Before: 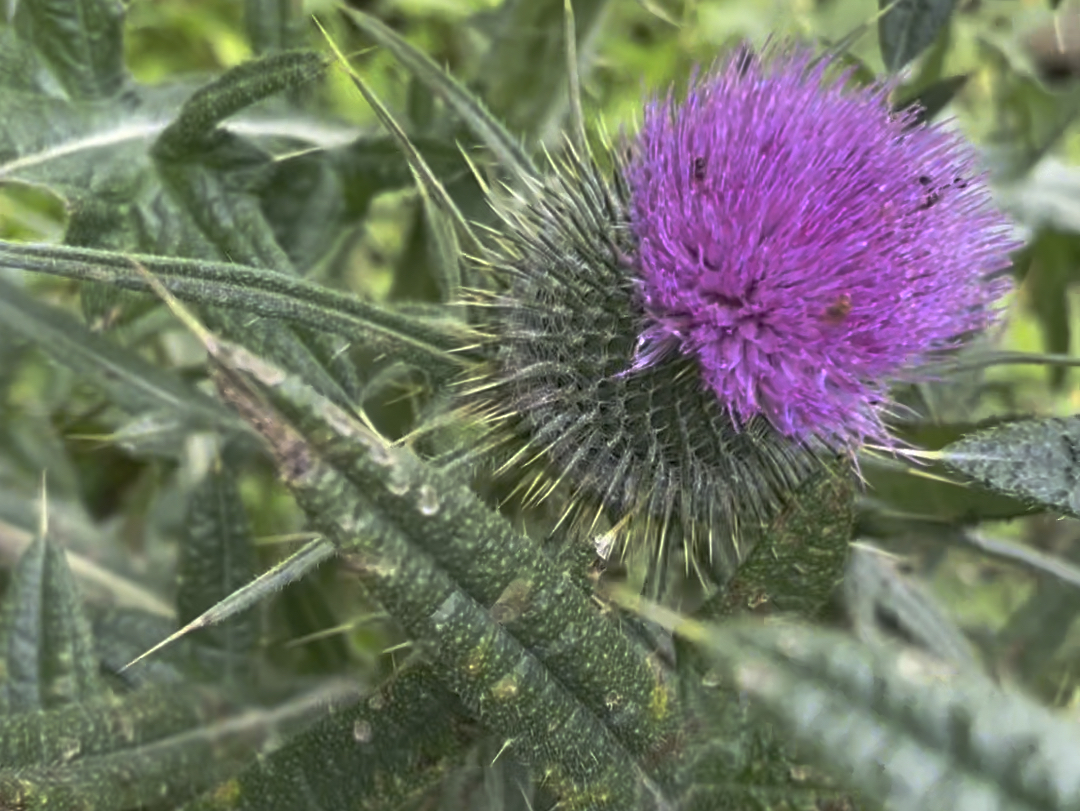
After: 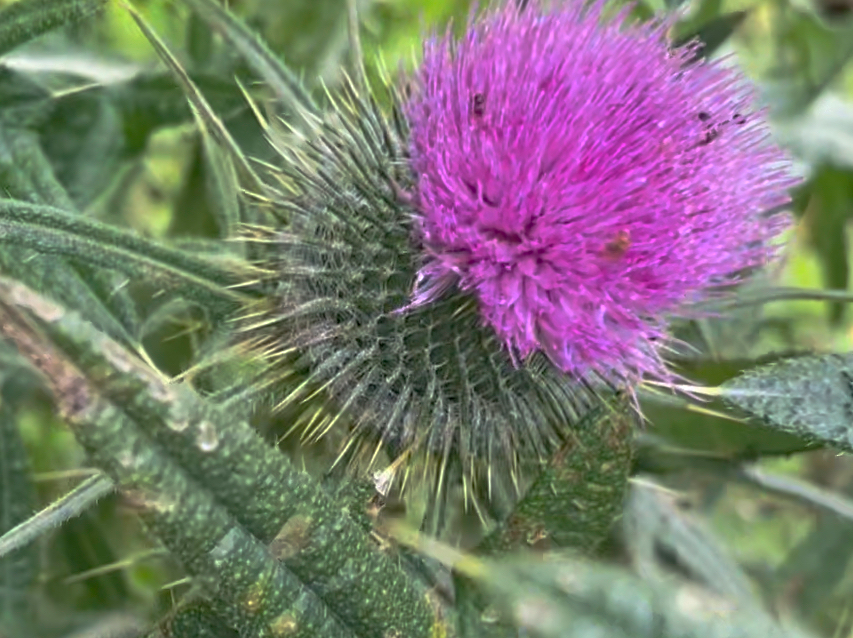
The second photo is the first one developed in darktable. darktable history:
crop and rotate: left 20.477%, top 7.917%, right 0.459%, bottom 13.339%
